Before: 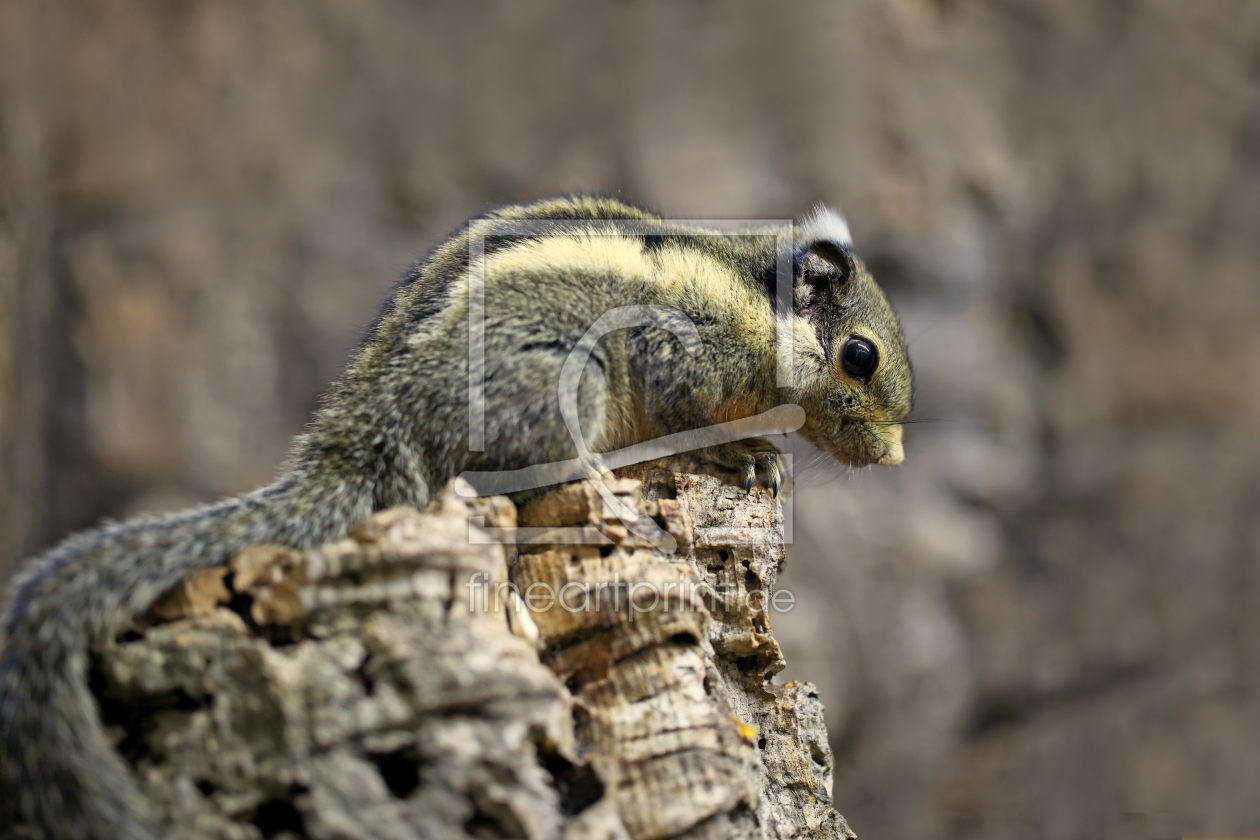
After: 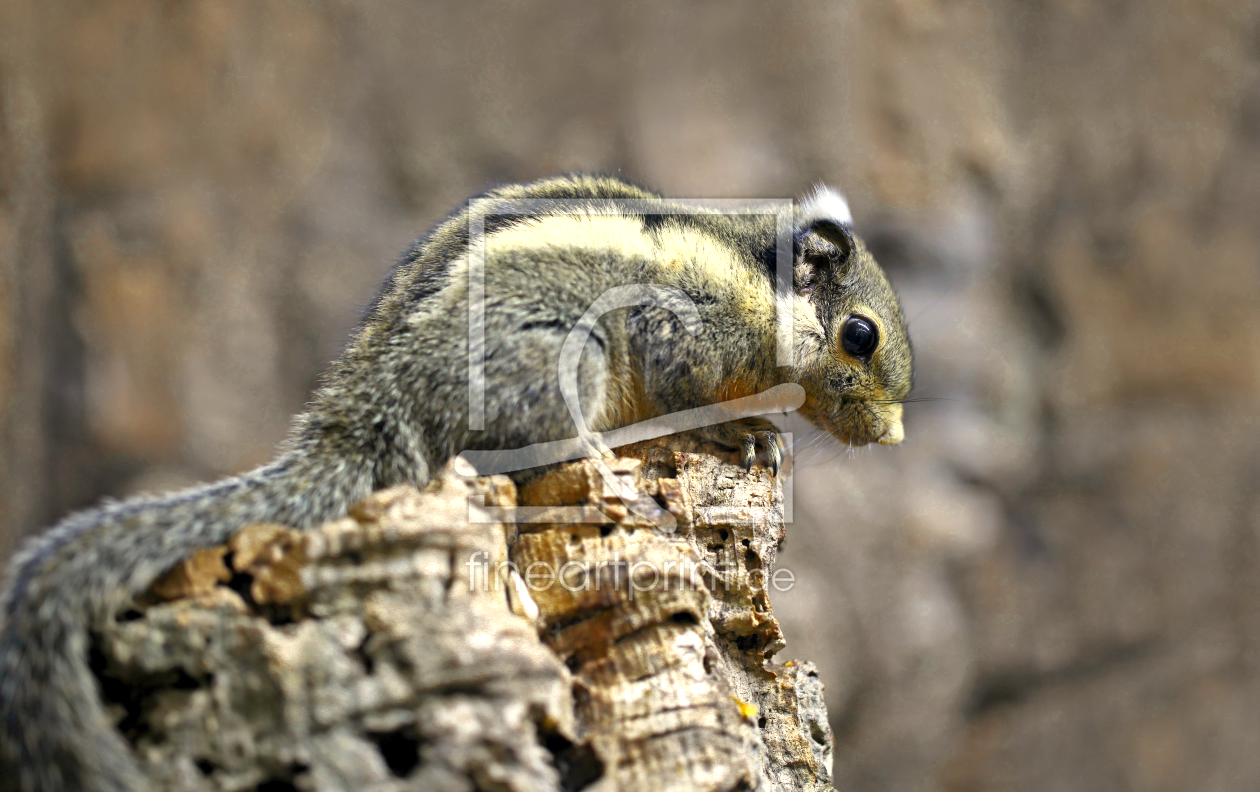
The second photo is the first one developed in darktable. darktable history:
crop and rotate: top 2.524%, bottom 3.117%
exposure: exposure 0.563 EV, compensate highlight preservation false
color zones: curves: ch0 [(0.11, 0.396) (0.195, 0.36) (0.25, 0.5) (0.303, 0.412) (0.357, 0.544) (0.75, 0.5) (0.967, 0.328)]; ch1 [(0, 0.468) (0.112, 0.512) (0.202, 0.6) (0.25, 0.5) (0.307, 0.352) (0.357, 0.544) (0.75, 0.5) (0.963, 0.524)]
